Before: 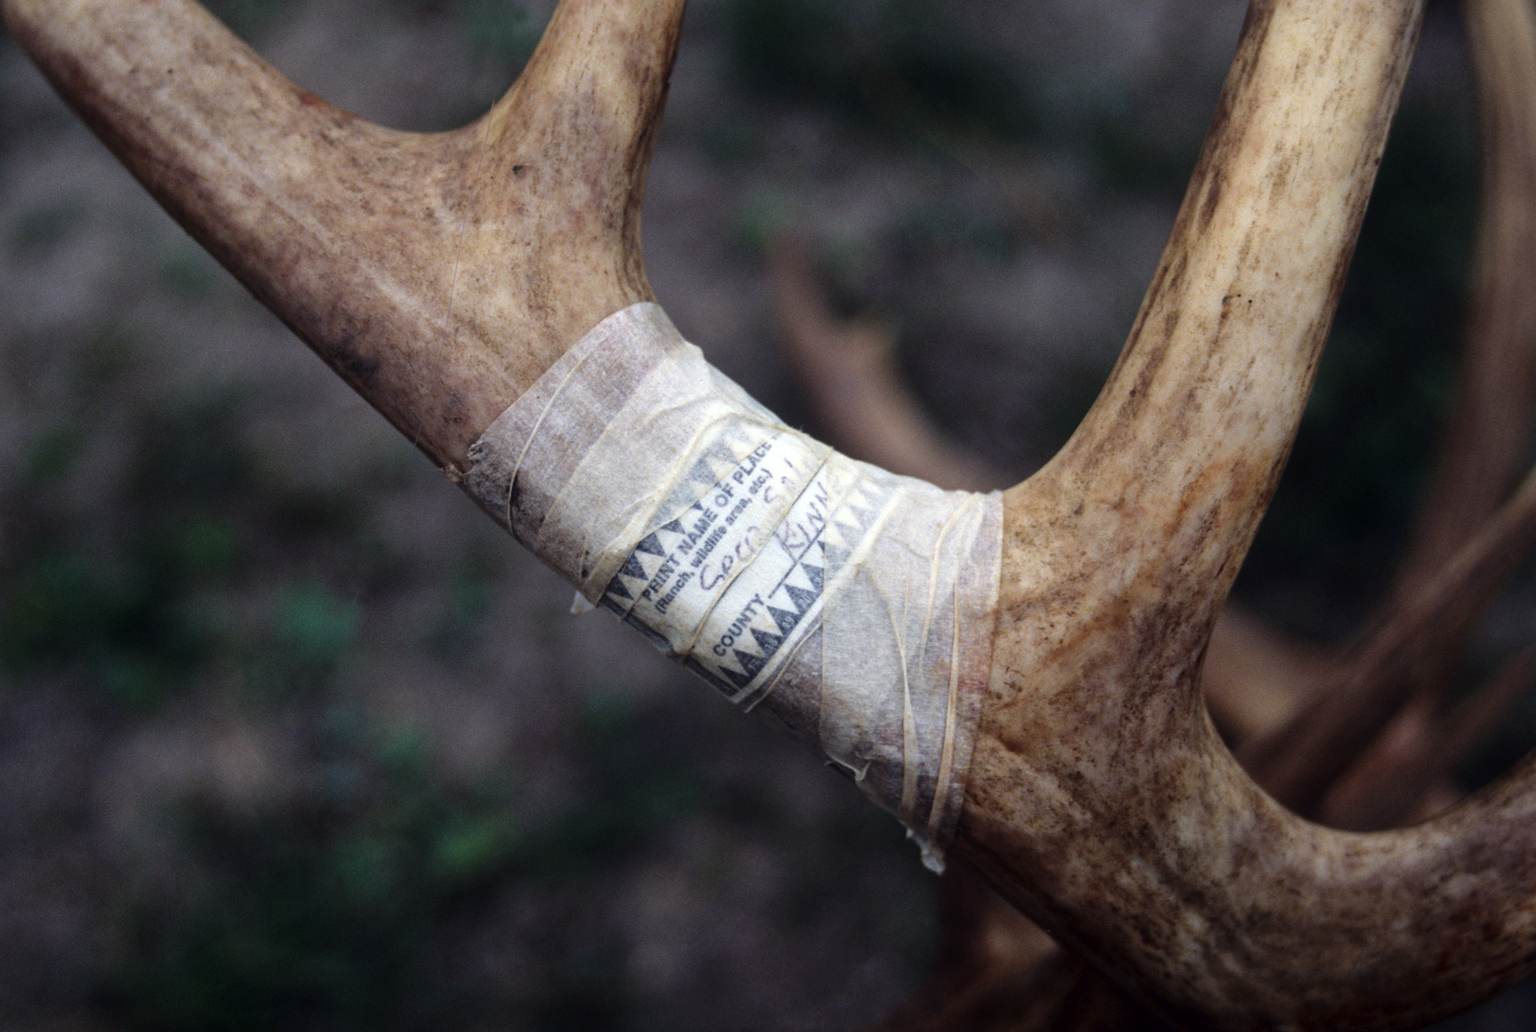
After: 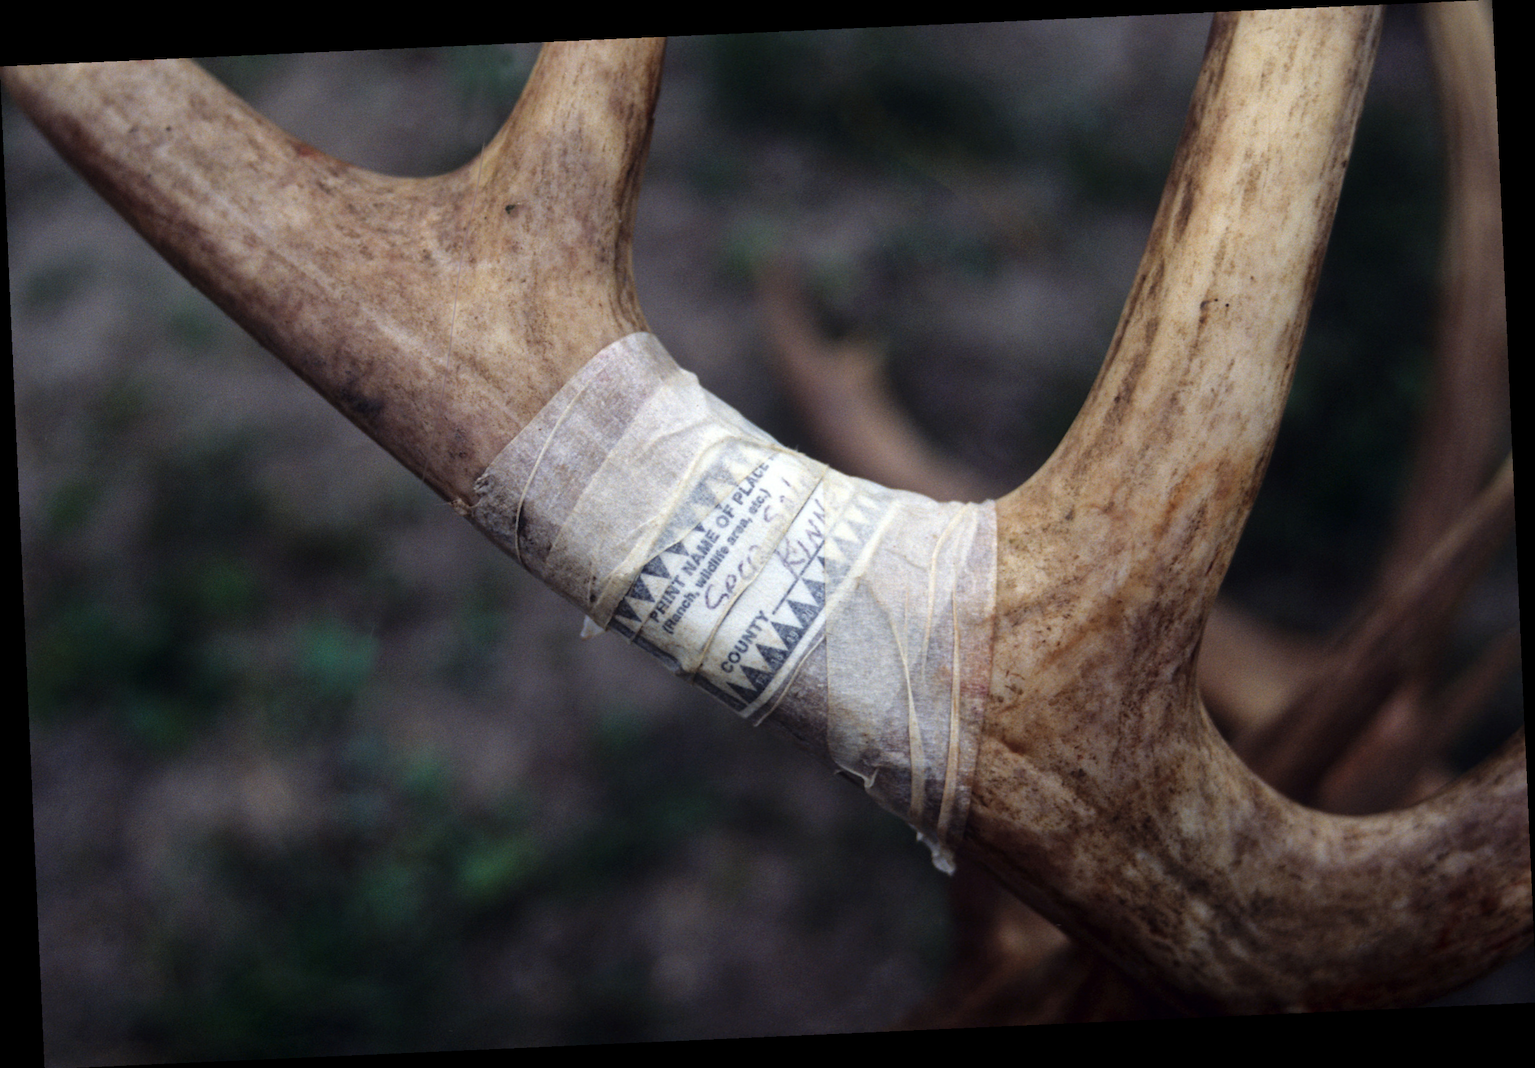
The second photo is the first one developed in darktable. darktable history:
rotate and perspective: rotation -2.56°, automatic cropping off
color balance rgb: global vibrance -1%, saturation formula JzAzBz (2021)
